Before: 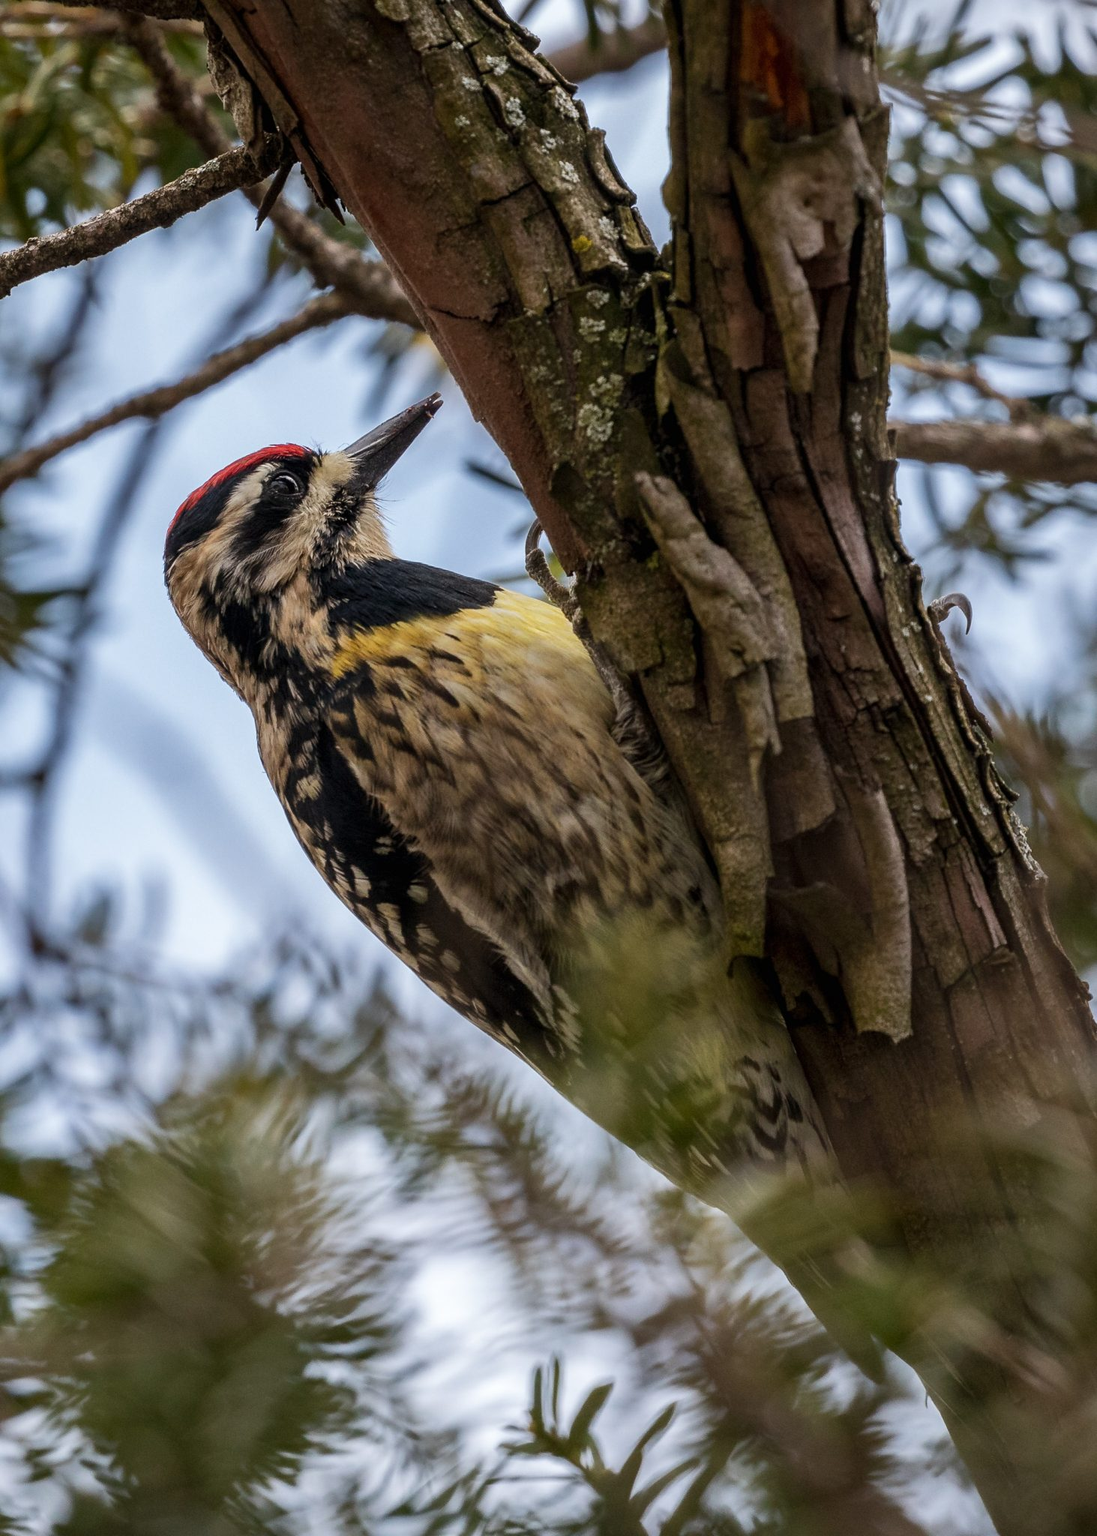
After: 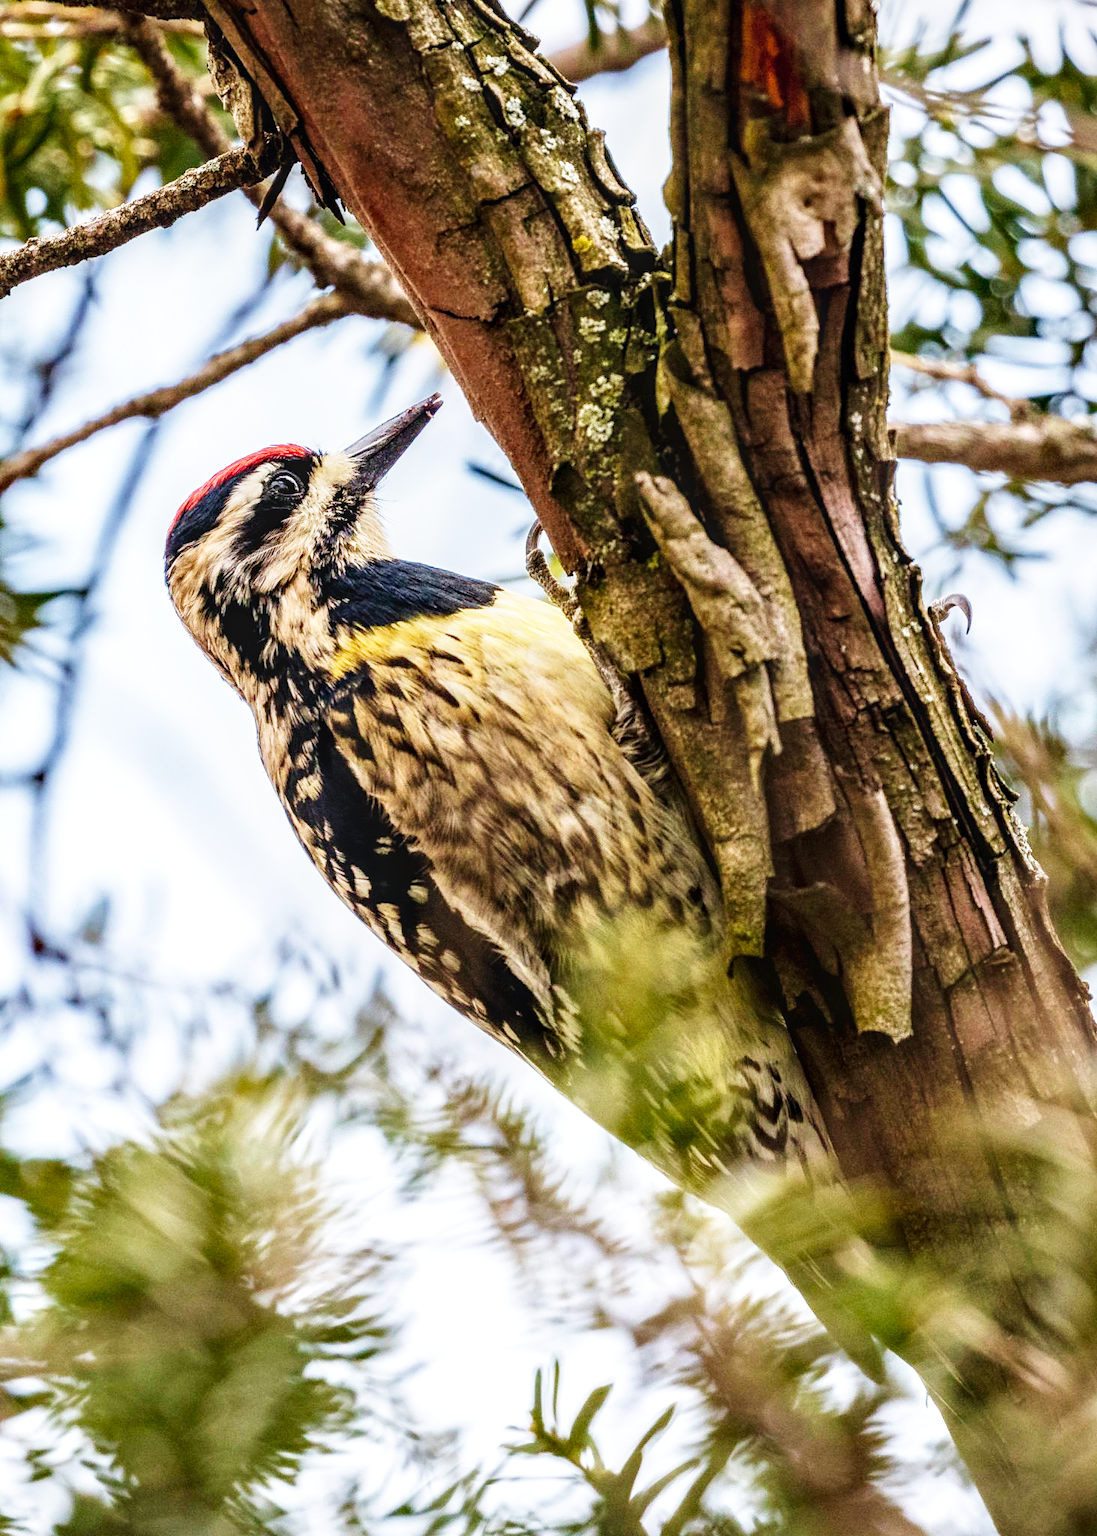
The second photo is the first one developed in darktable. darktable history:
velvia: on, module defaults
local contrast: on, module defaults
base curve: curves: ch0 [(0, 0.003) (0.001, 0.002) (0.006, 0.004) (0.02, 0.022) (0.048, 0.086) (0.094, 0.234) (0.162, 0.431) (0.258, 0.629) (0.385, 0.8) (0.548, 0.918) (0.751, 0.988) (1, 1)], fusion 1, preserve colors none
